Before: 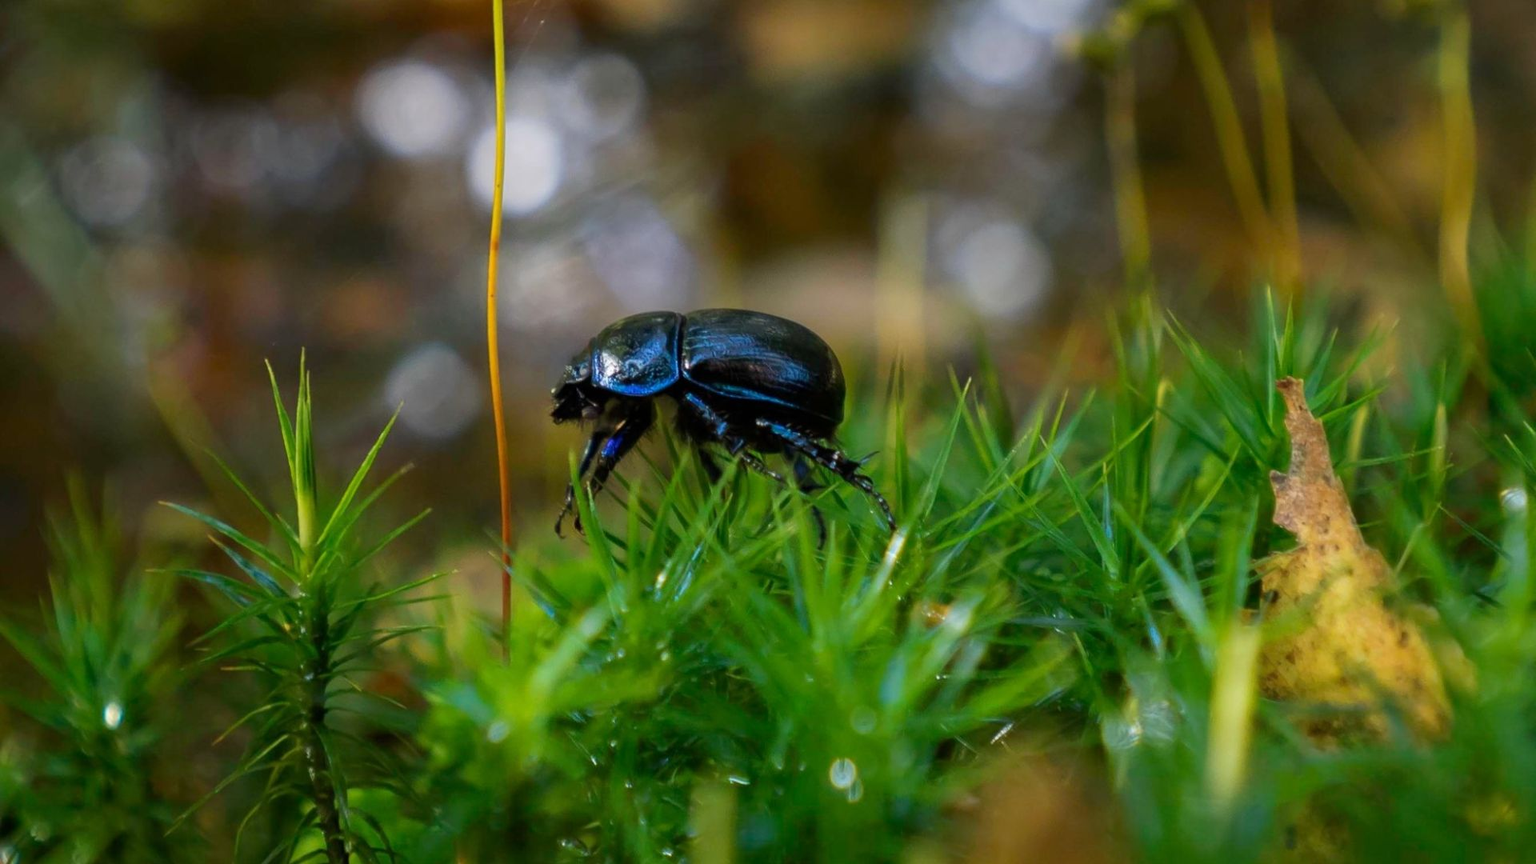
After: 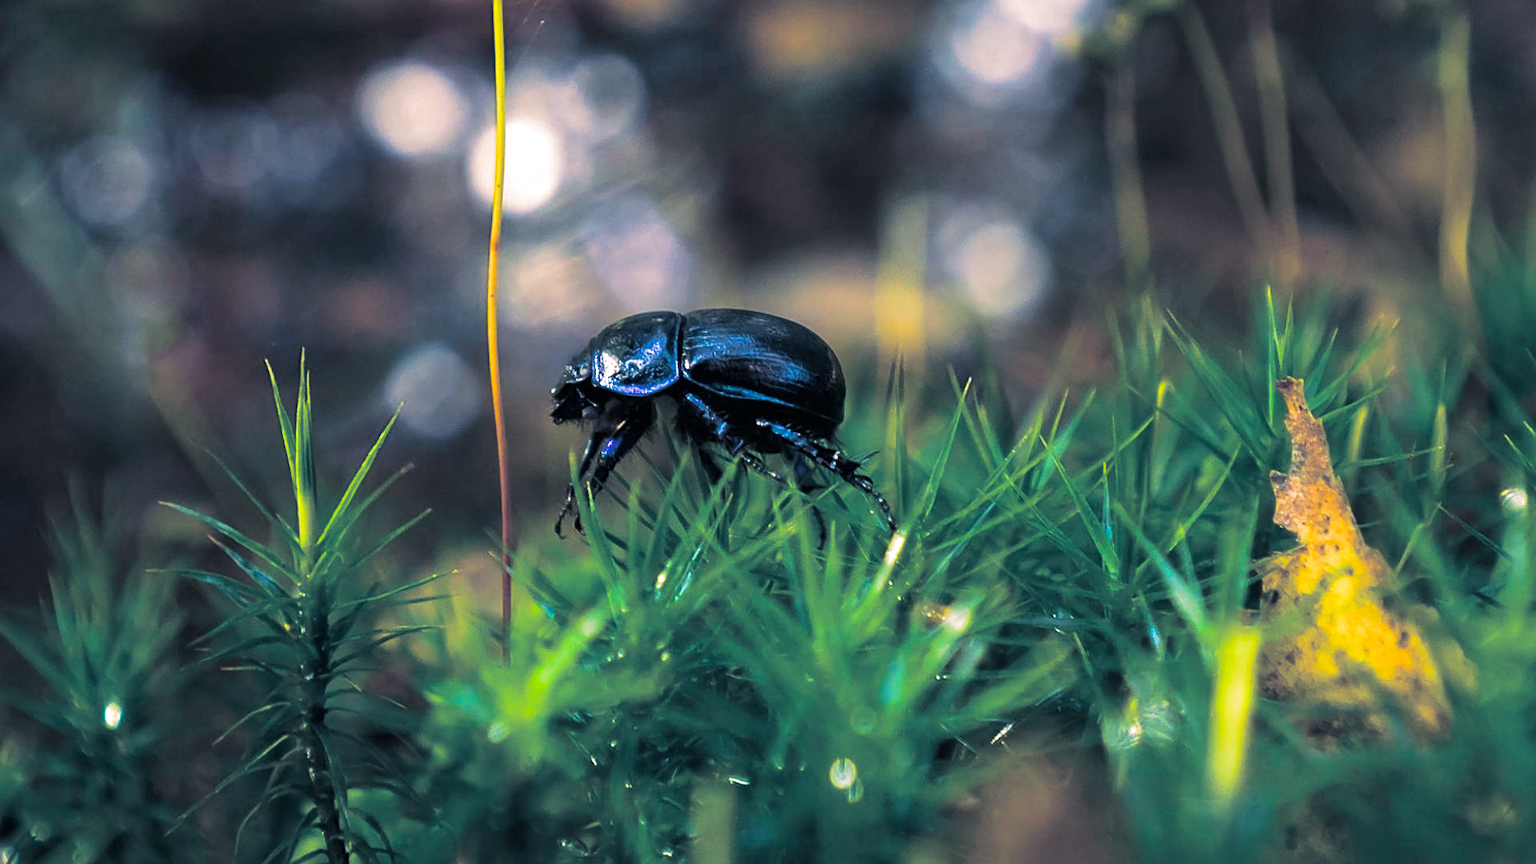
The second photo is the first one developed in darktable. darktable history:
split-toning: shadows › hue 226.8°, shadows › saturation 0.56, highlights › hue 28.8°, balance -40, compress 0%
color balance rgb: perceptual saturation grading › global saturation 25%, global vibrance 20%
sharpen: on, module defaults
exposure: black level correction 0, exposure 0.7 EV, compensate exposure bias true, compensate highlight preservation false
